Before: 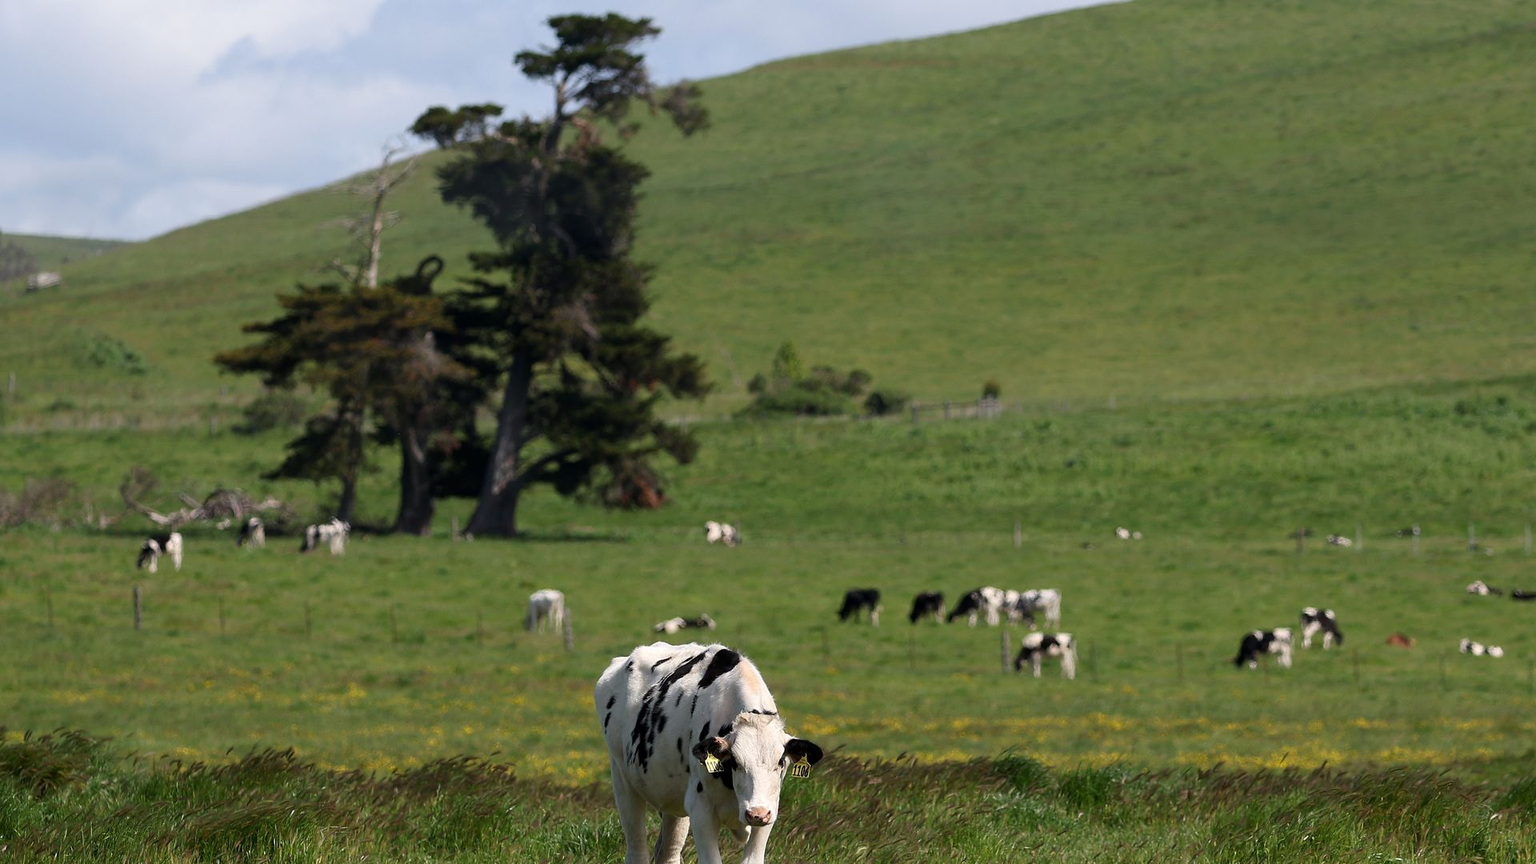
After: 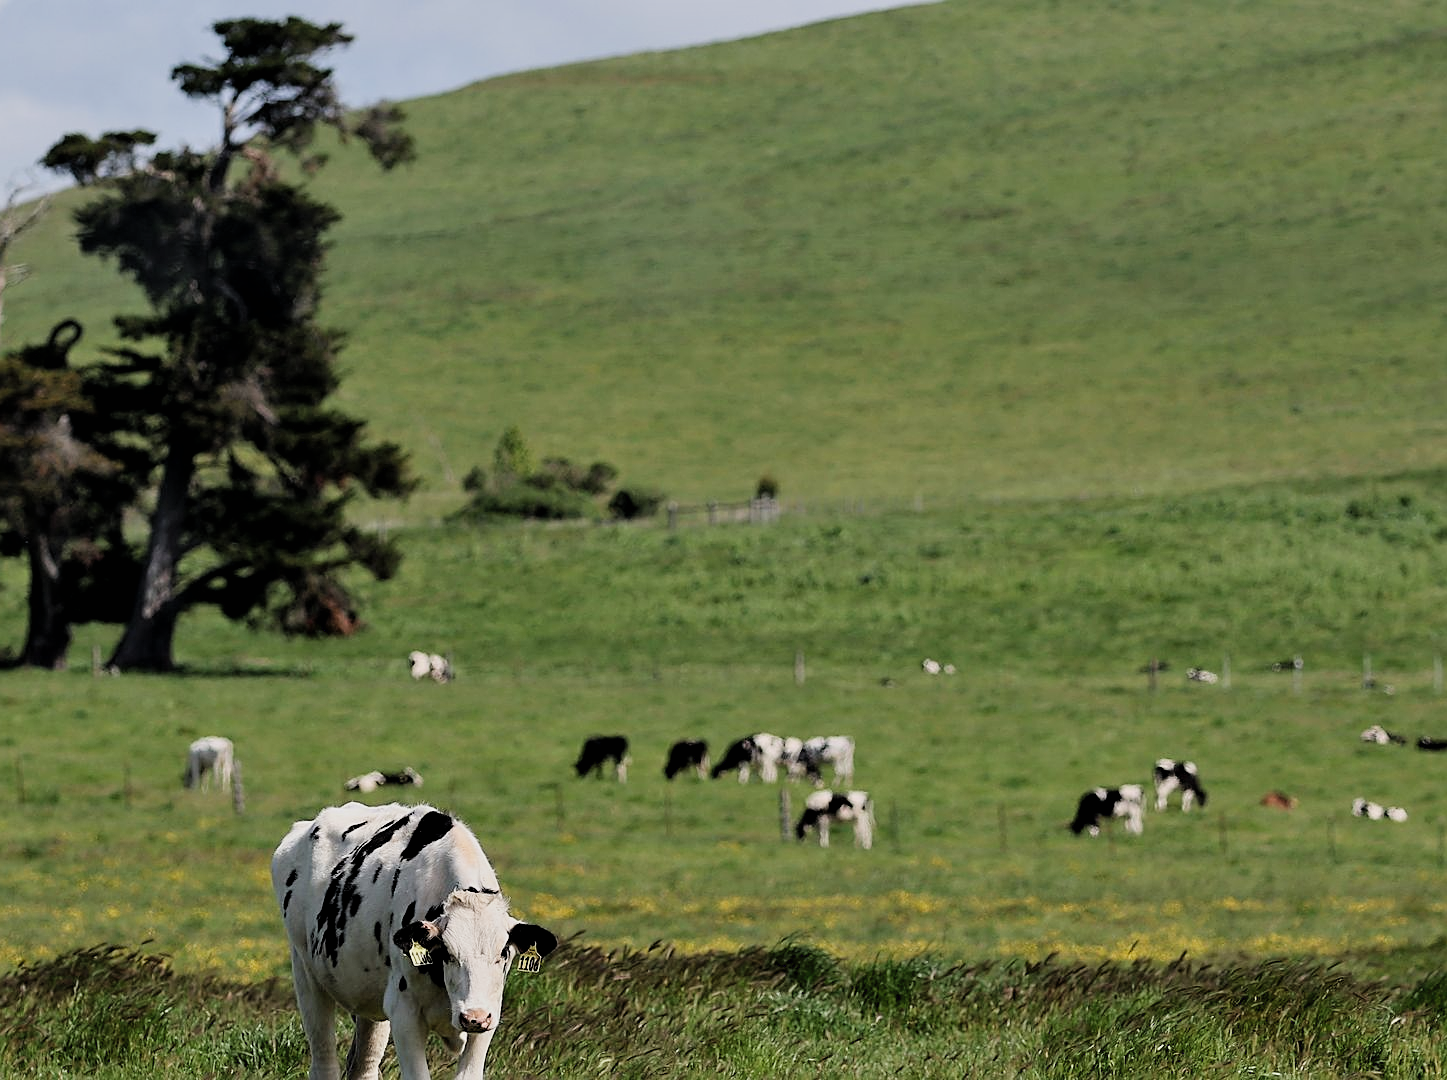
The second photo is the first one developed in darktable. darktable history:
crop and rotate: left 24.6%
sharpen: on, module defaults
filmic rgb: black relative exposure -7.65 EV, white relative exposure 4.56 EV, hardness 3.61
contrast brightness saturation: contrast 0.05, brightness 0.06, saturation 0.01
contrast equalizer: y [[0.546, 0.552, 0.554, 0.554, 0.552, 0.546], [0.5 ×6], [0.5 ×6], [0 ×6], [0 ×6]]
